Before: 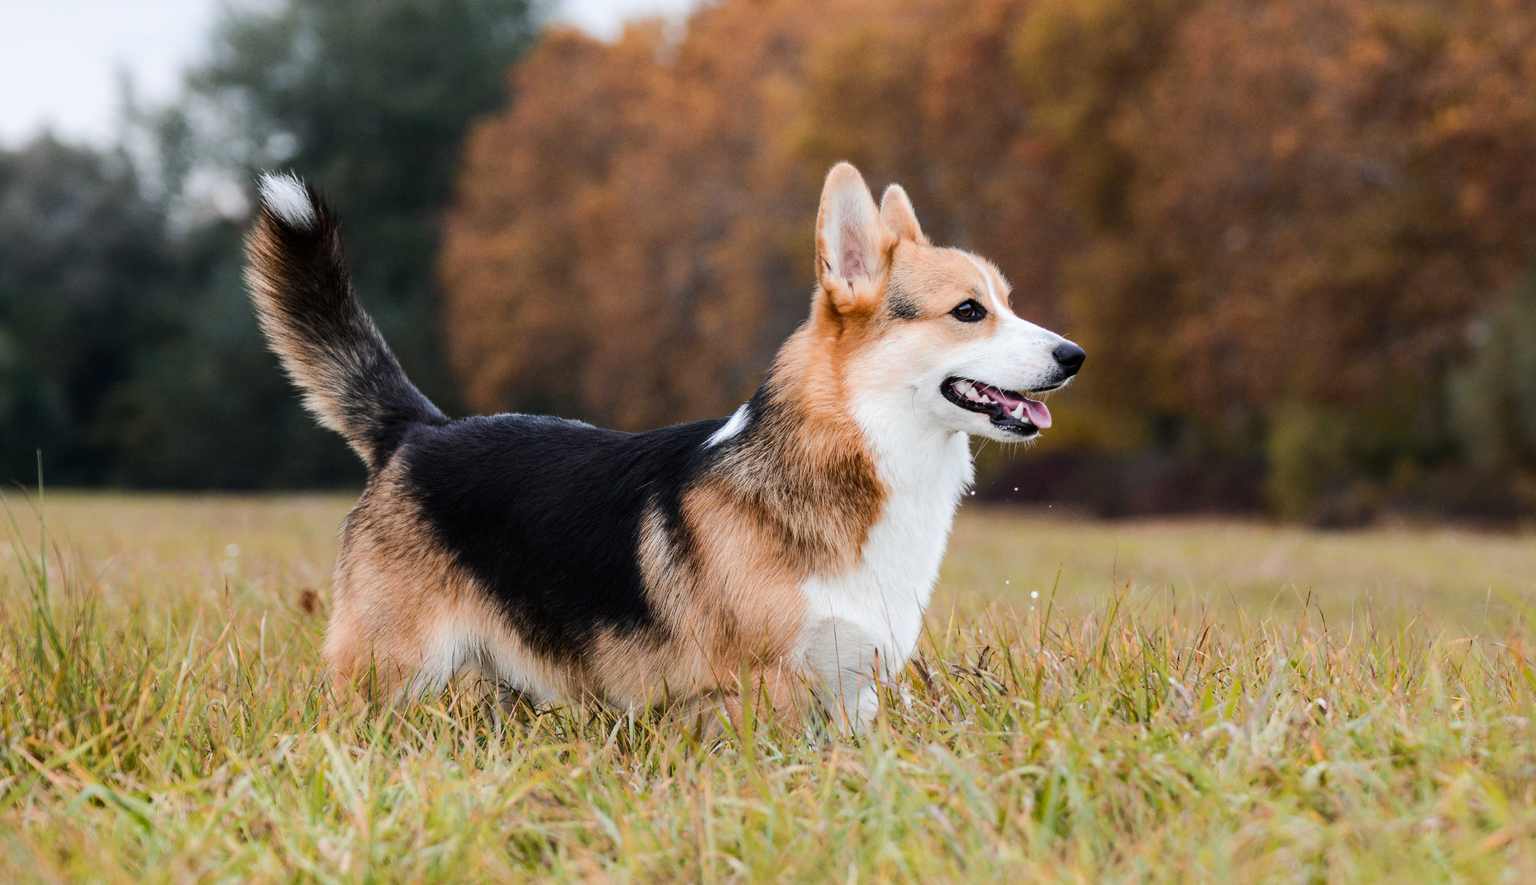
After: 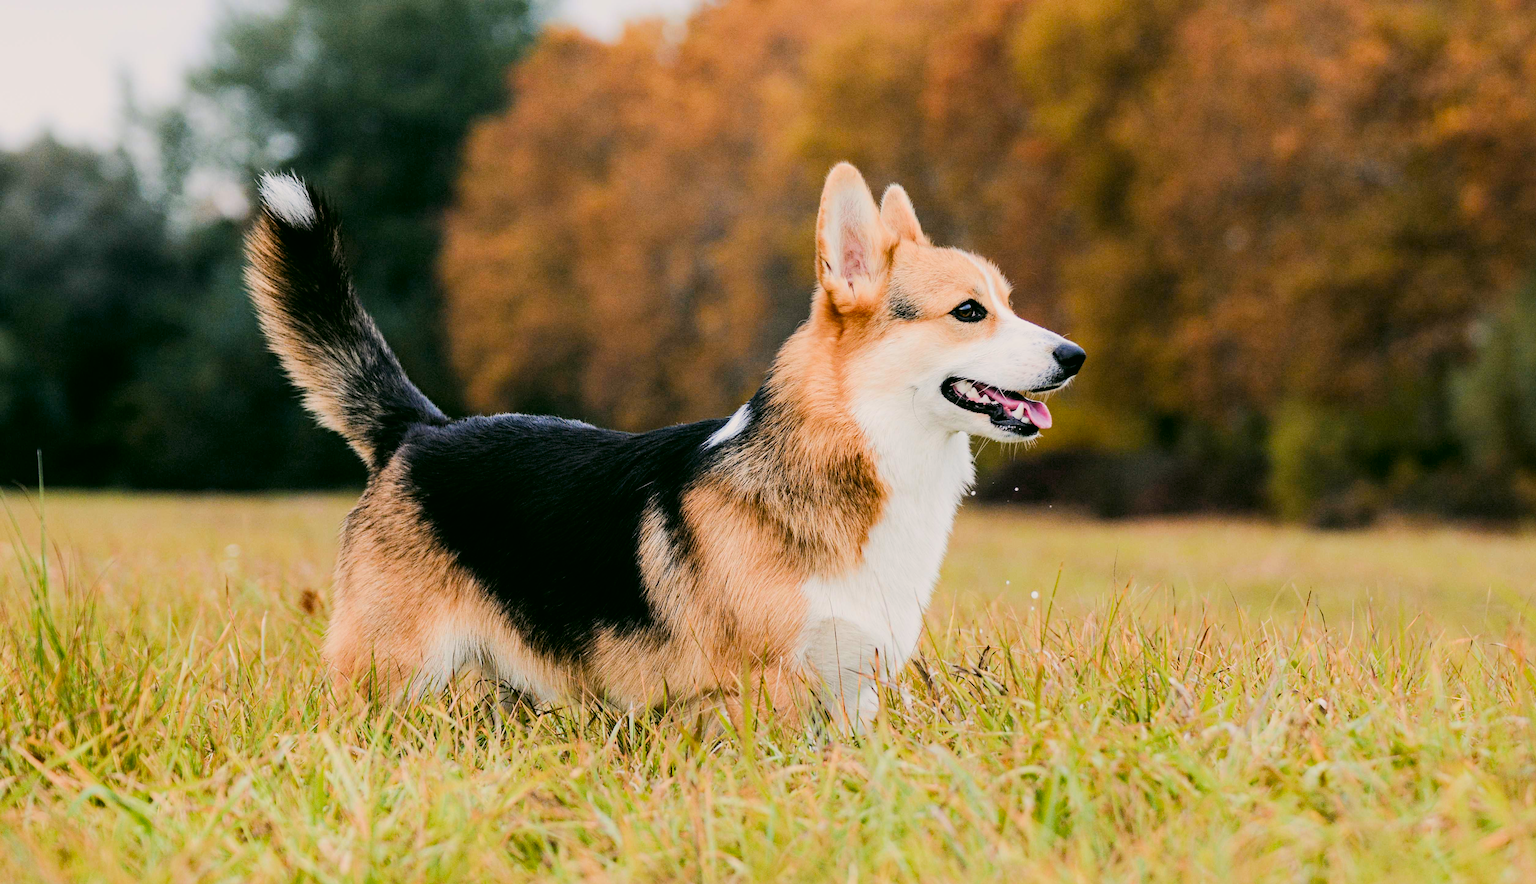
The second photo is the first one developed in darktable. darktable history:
color correction: highlights a* 3.99, highlights b* 4.94, shadows a* -7.85, shadows b* 4.55
exposure: black level correction 0, exposure 0.588 EV, compensate highlight preservation false
filmic rgb: black relative exposure -7.45 EV, white relative exposure 4.83 EV, hardness 3.4, color science v4 (2020)
contrast brightness saturation: contrast 0.085, saturation 0.202
haze removal: strength 0.288, distance 0.244, compatibility mode true
sharpen: amount 0.212
